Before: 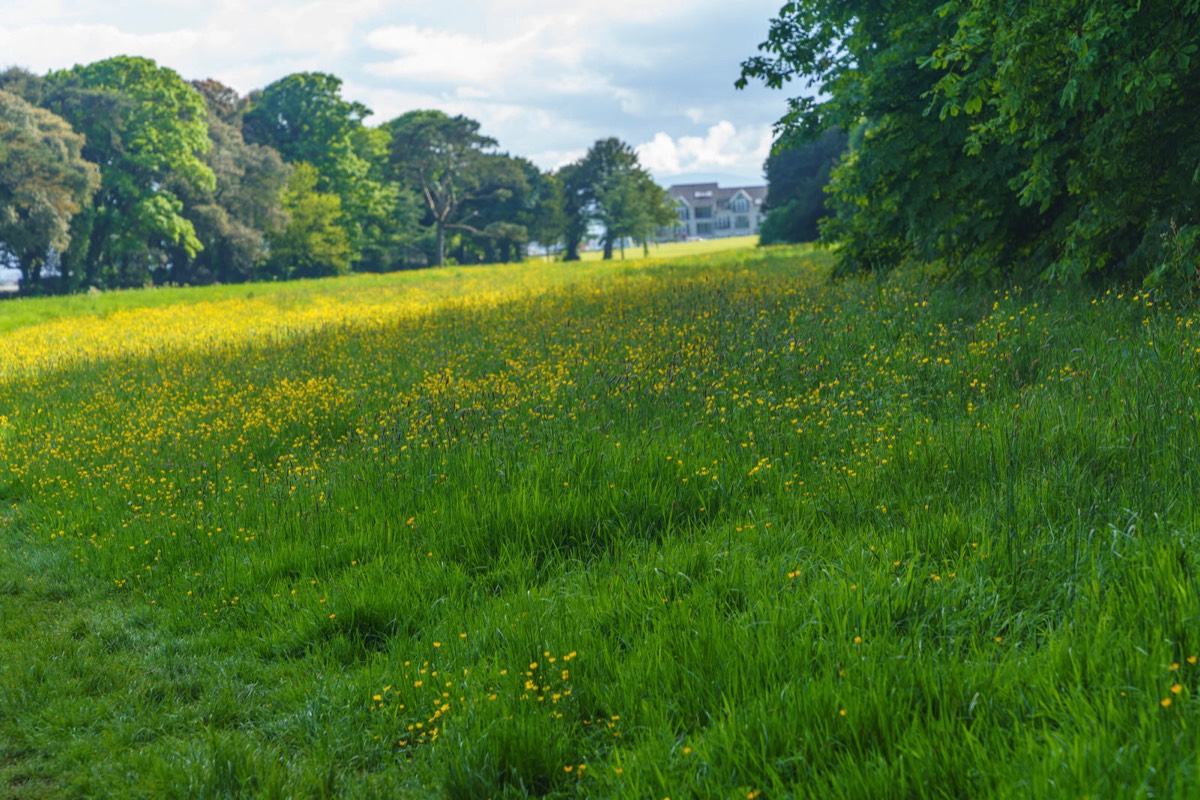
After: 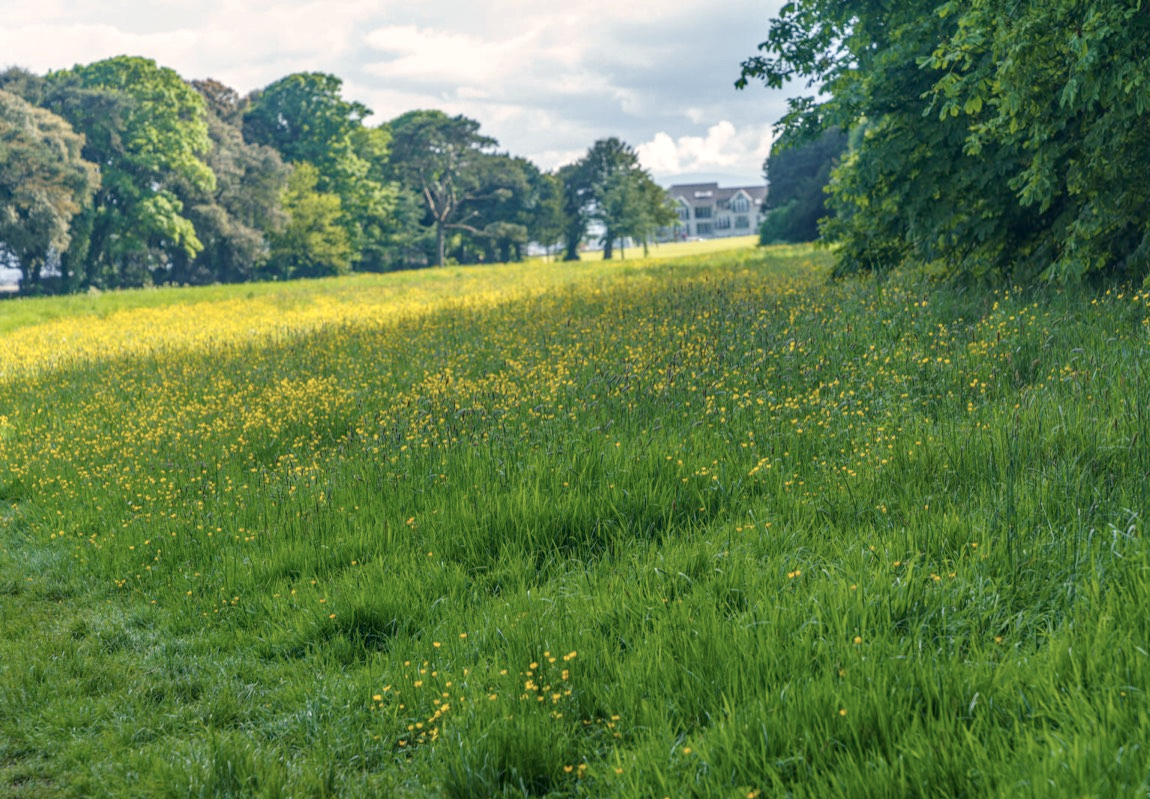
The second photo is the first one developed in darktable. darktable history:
local contrast: on, module defaults
haze removal: compatibility mode true, adaptive false
color balance: mode lift, gamma, gain (sRGB)
crop: right 4.126%, bottom 0.031%
color correction: highlights a* 2.75, highlights b* 5, shadows a* -2.04, shadows b* -4.84, saturation 0.8
